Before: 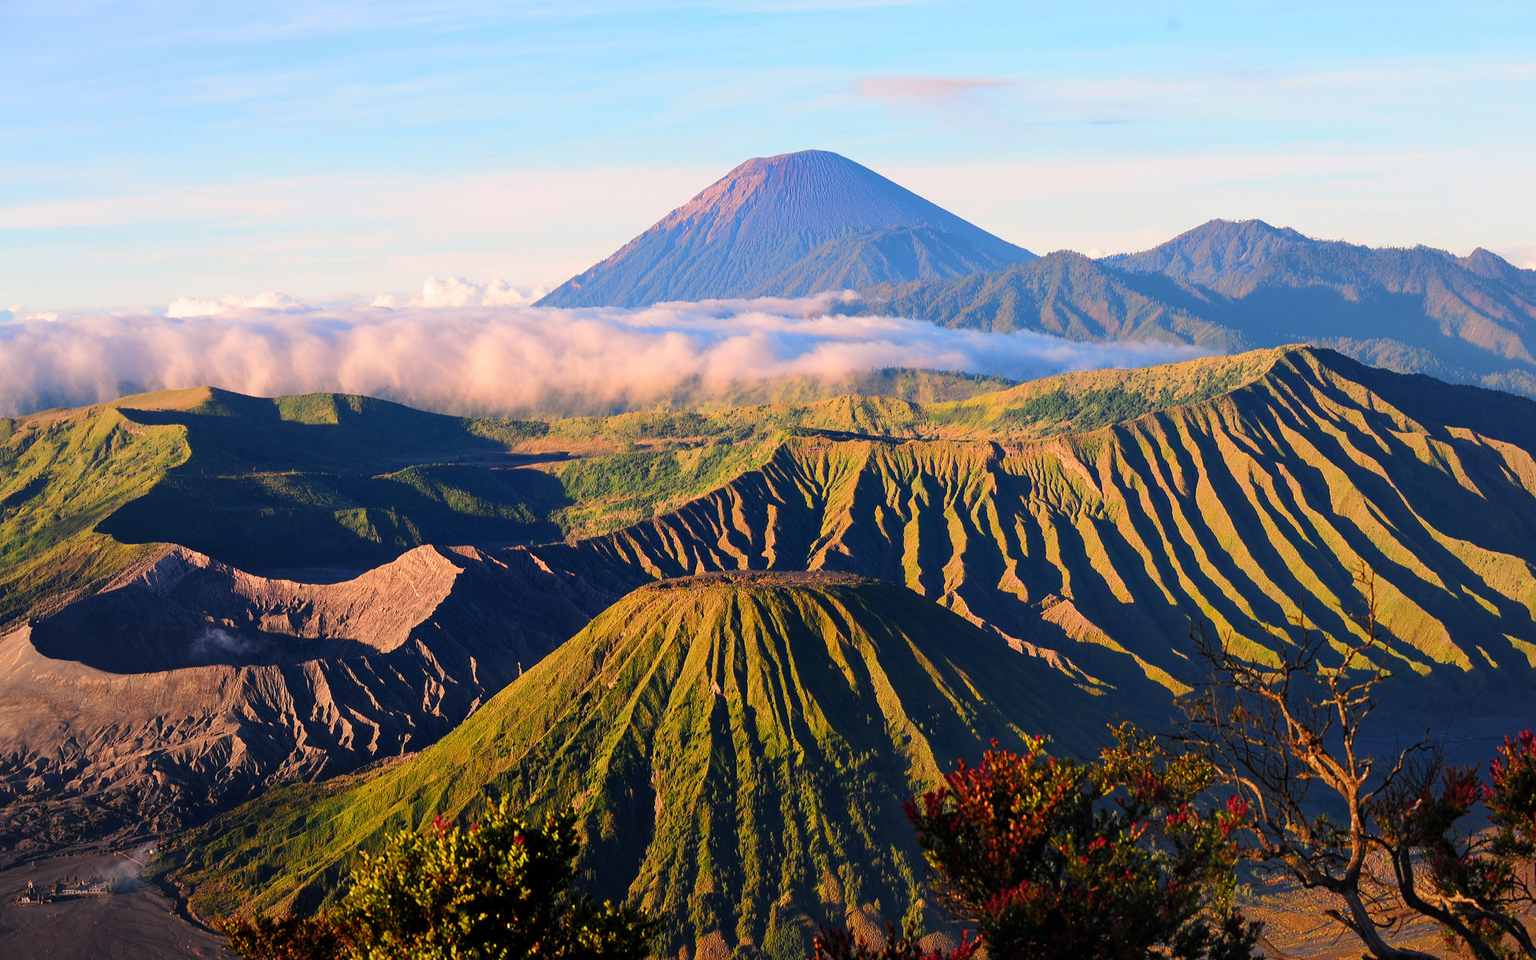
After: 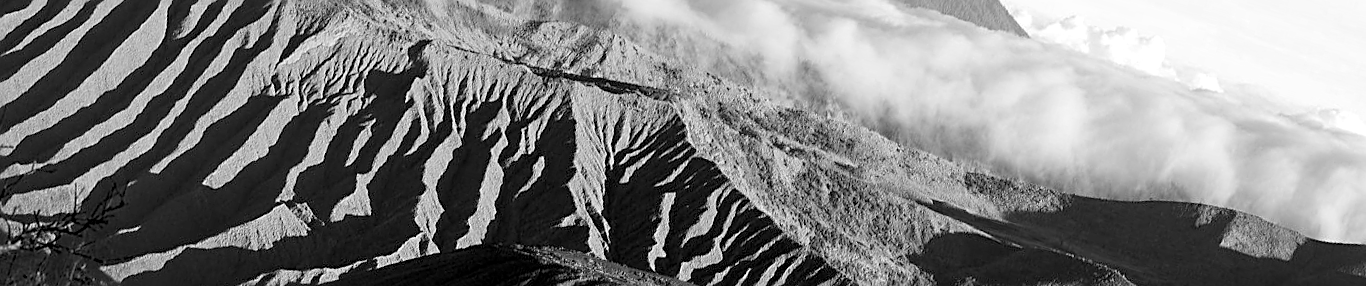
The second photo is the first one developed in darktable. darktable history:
sharpen: on, module defaults
crop and rotate: angle 16.12°, top 30.835%, bottom 35.653%
rgb levels: levels [[0.01, 0.419, 0.839], [0, 0.5, 1], [0, 0.5, 1]]
monochrome: on, module defaults
